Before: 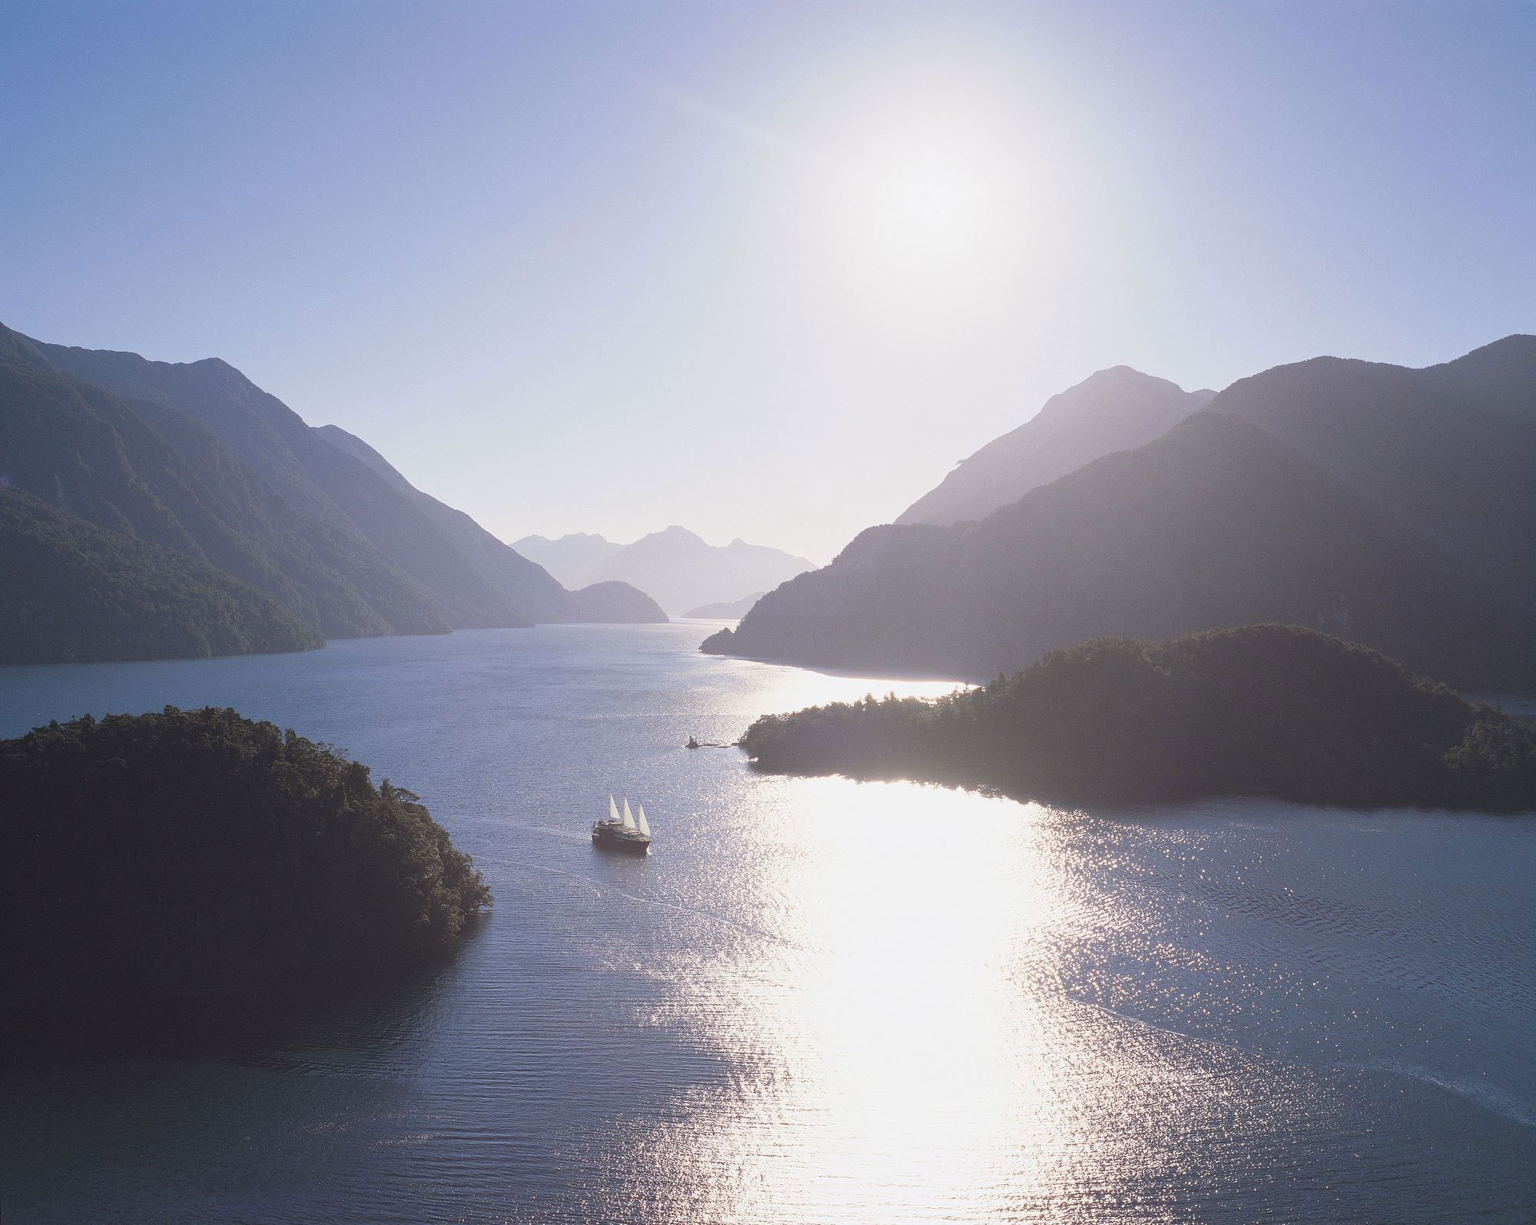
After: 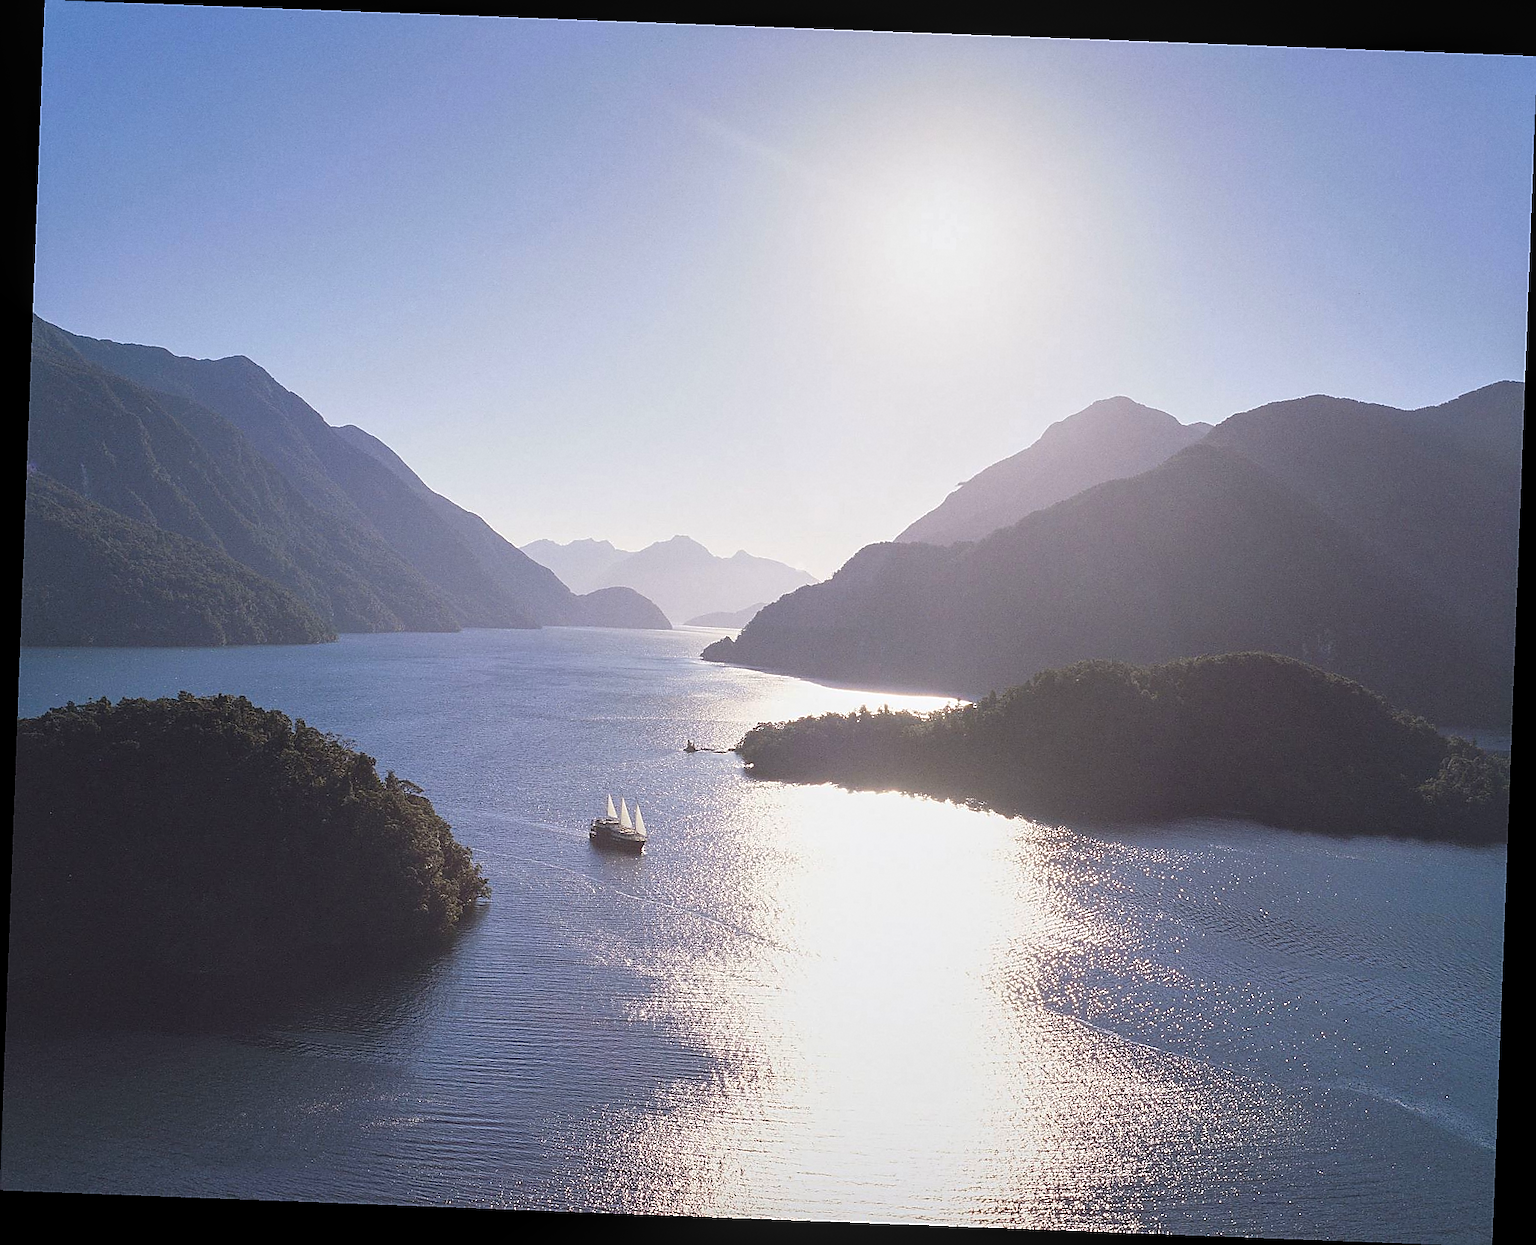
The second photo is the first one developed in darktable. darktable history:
color balance: output saturation 120%
sharpen: radius 1.4, amount 1.25, threshold 0.7
rotate and perspective: rotation 2.17°, automatic cropping off
local contrast: detail 130%
color zones: curves: ch1 [(0, 0.513) (0.143, 0.524) (0.286, 0.511) (0.429, 0.506) (0.571, 0.503) (0.714, 0.503) (0.857, 0.508) (1, 0.513)]
grain: coarseness 14.57 ISO, strength 8.8%
